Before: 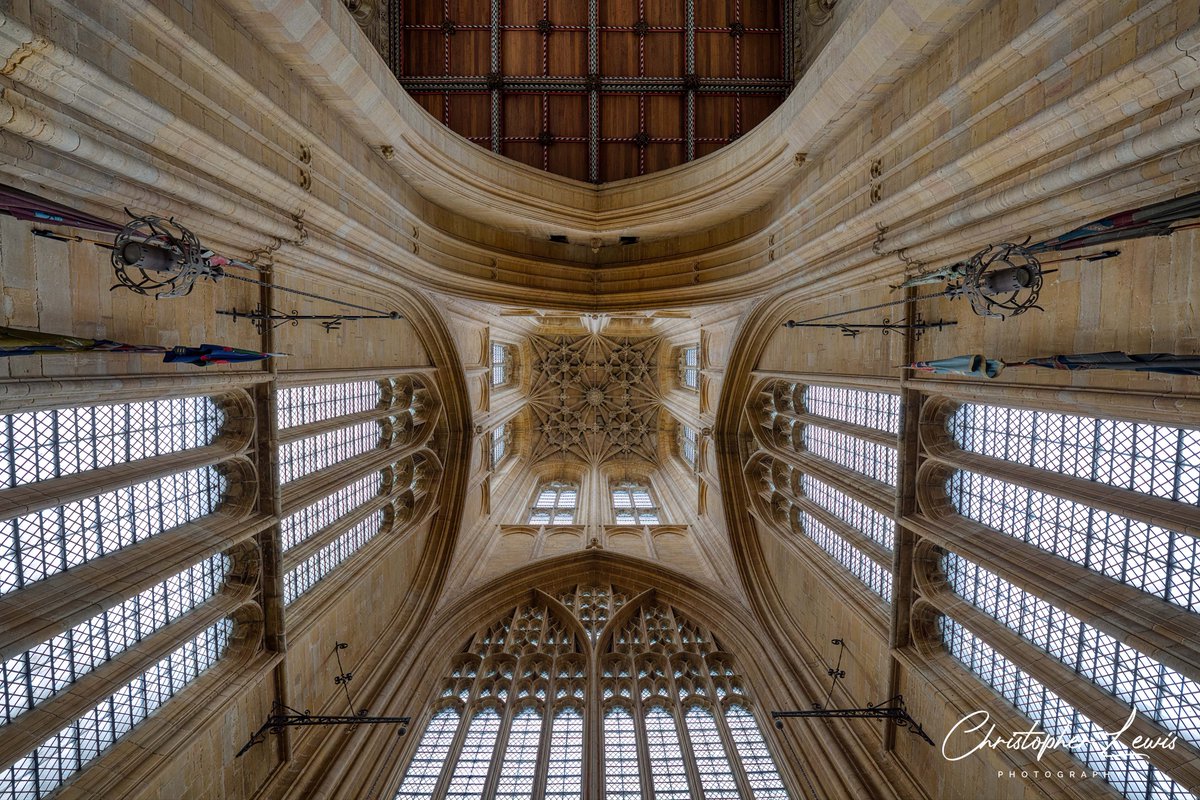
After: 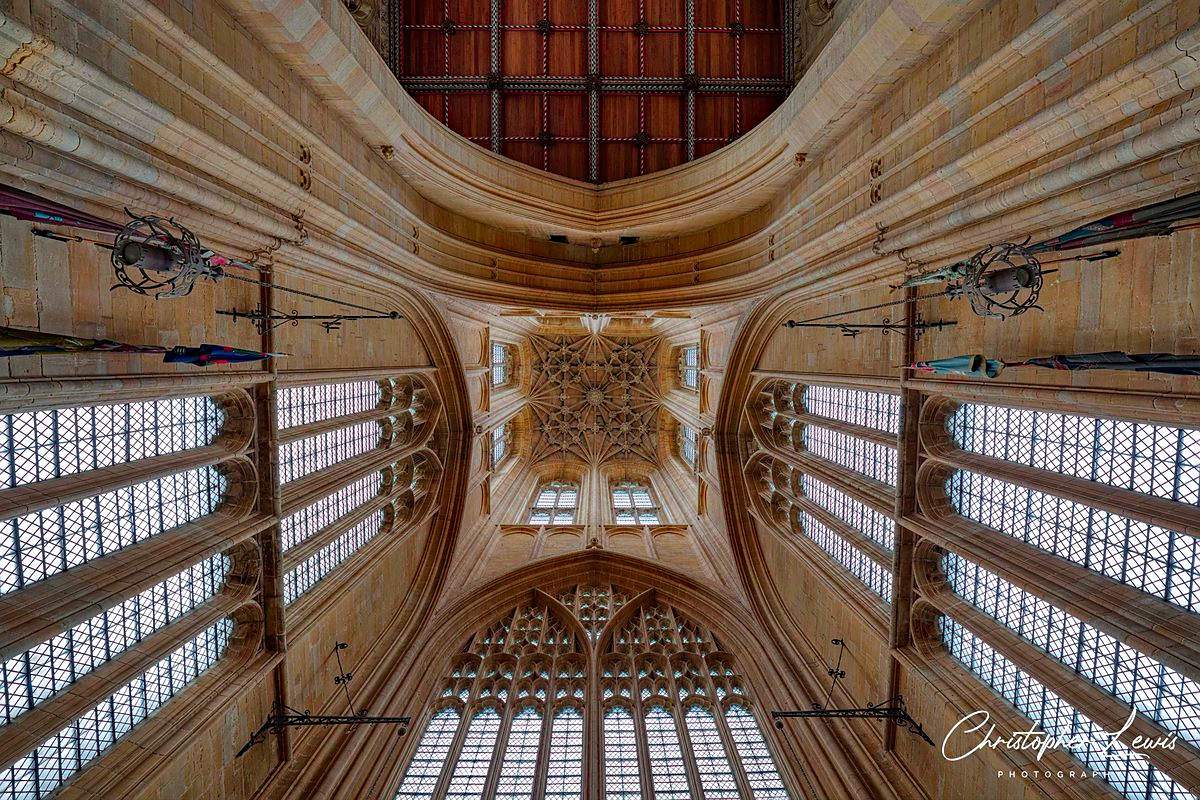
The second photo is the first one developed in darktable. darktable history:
color contrast: green-magenta contrast 1.73, blue-yellow contrast 1.15
haze removal: strength 0.29, distance 0.25, compatibility mode true, adaptive false
sharpen: radius 1.458, amount 0.398, threshold 1.271
